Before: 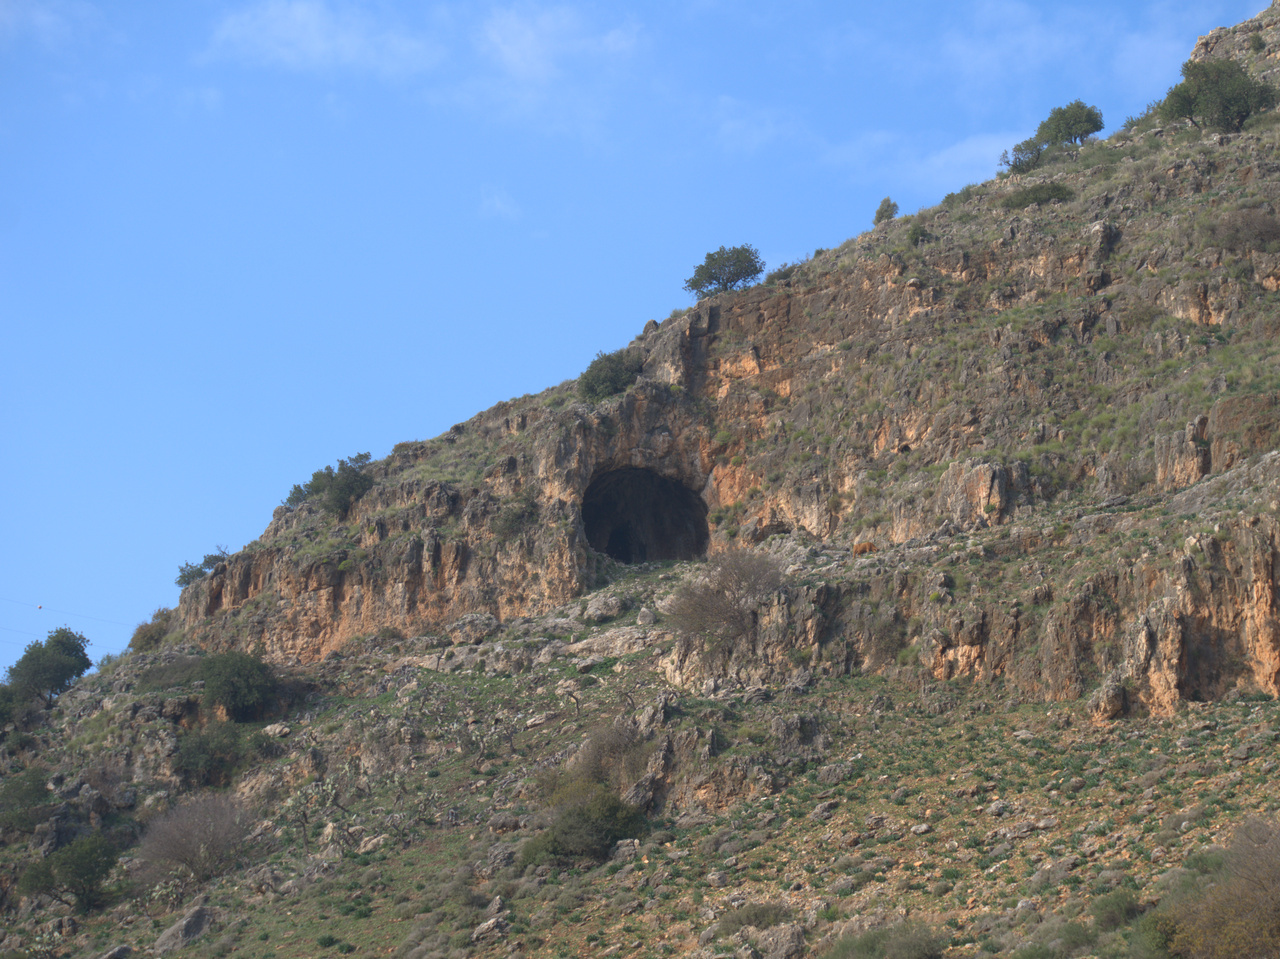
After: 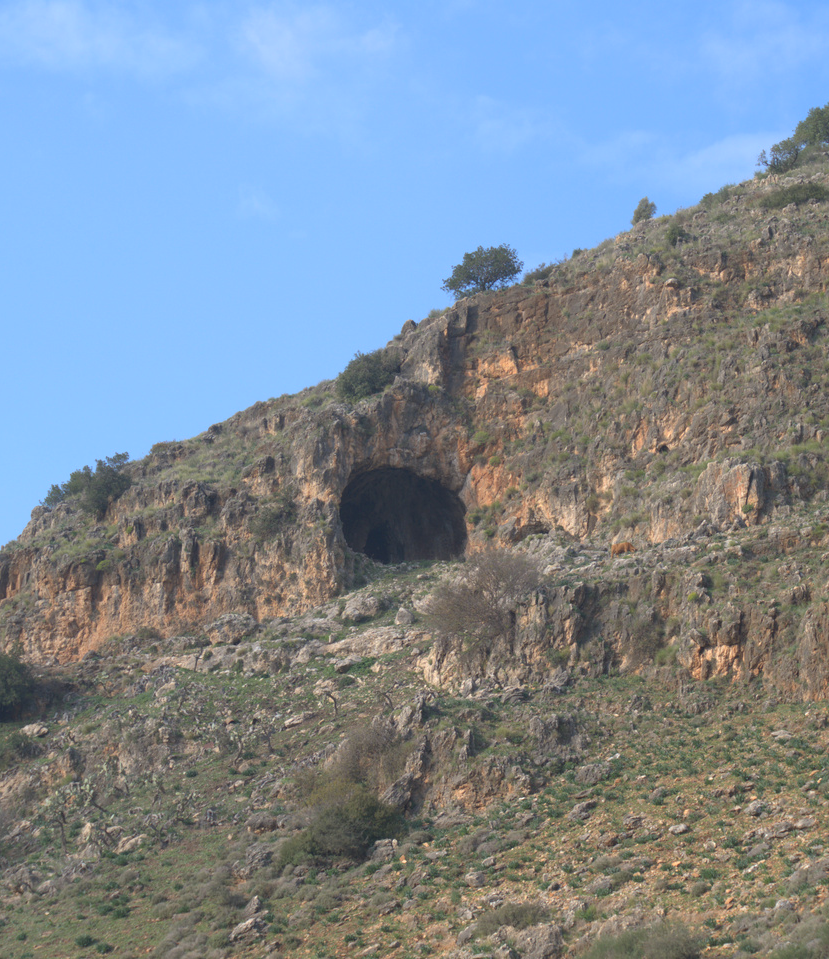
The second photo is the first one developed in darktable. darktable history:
contrast brightness saturation: contrast 0.05, brightness 0.062, saturation 0.007
crop and rotate: left 18.937%, right 16.225%
